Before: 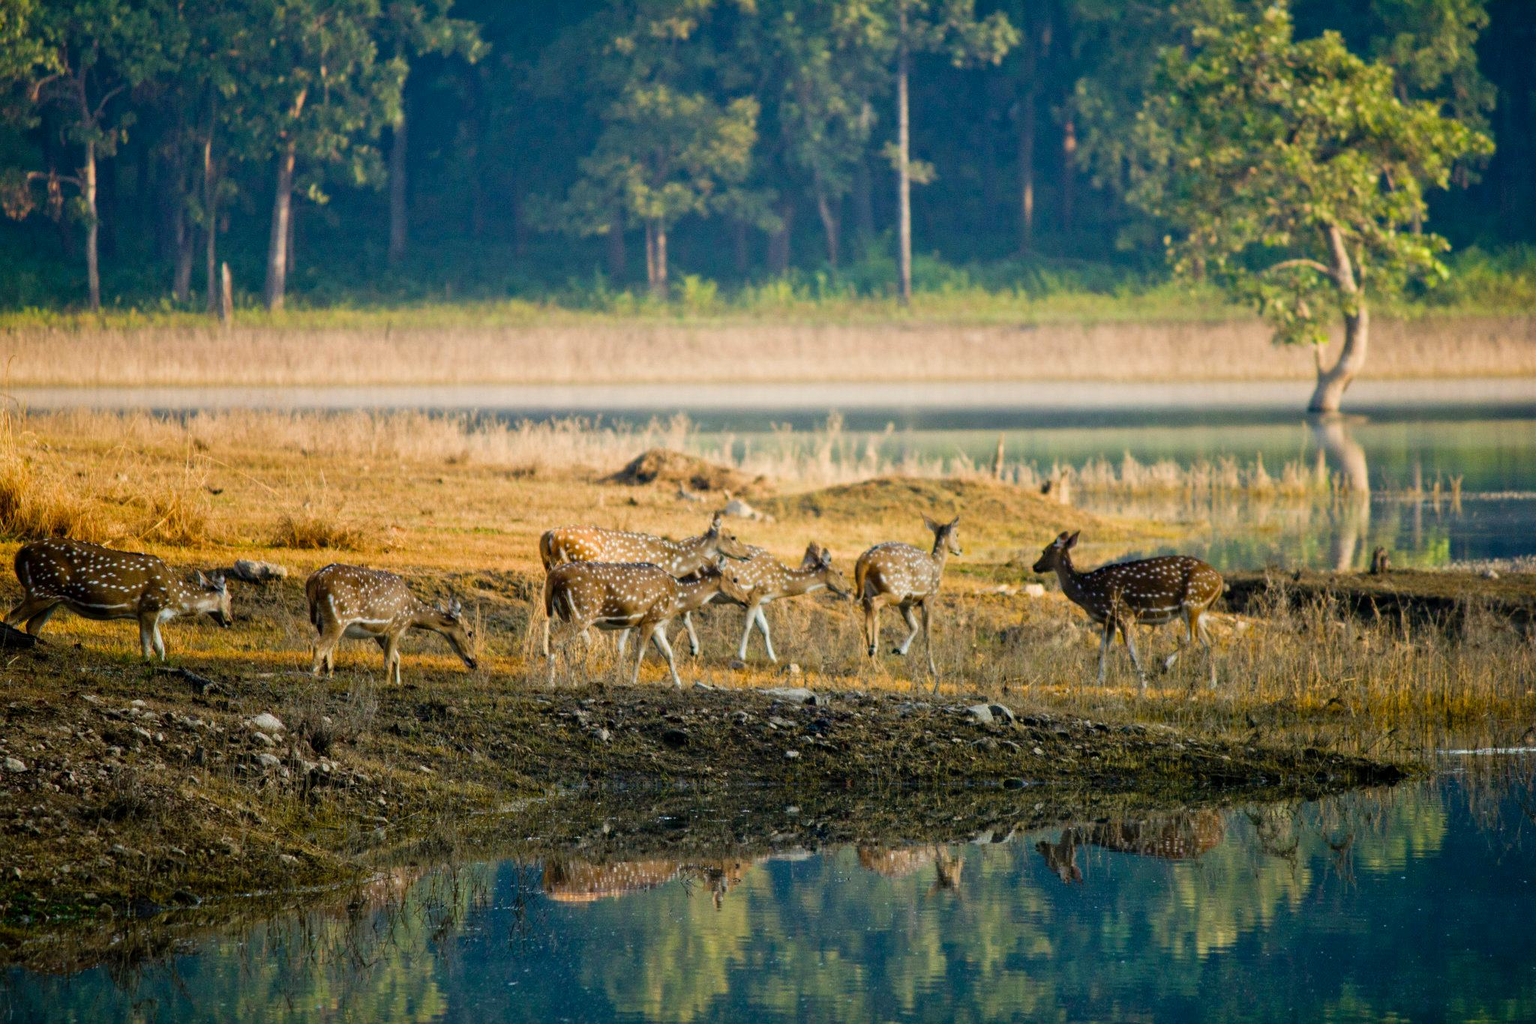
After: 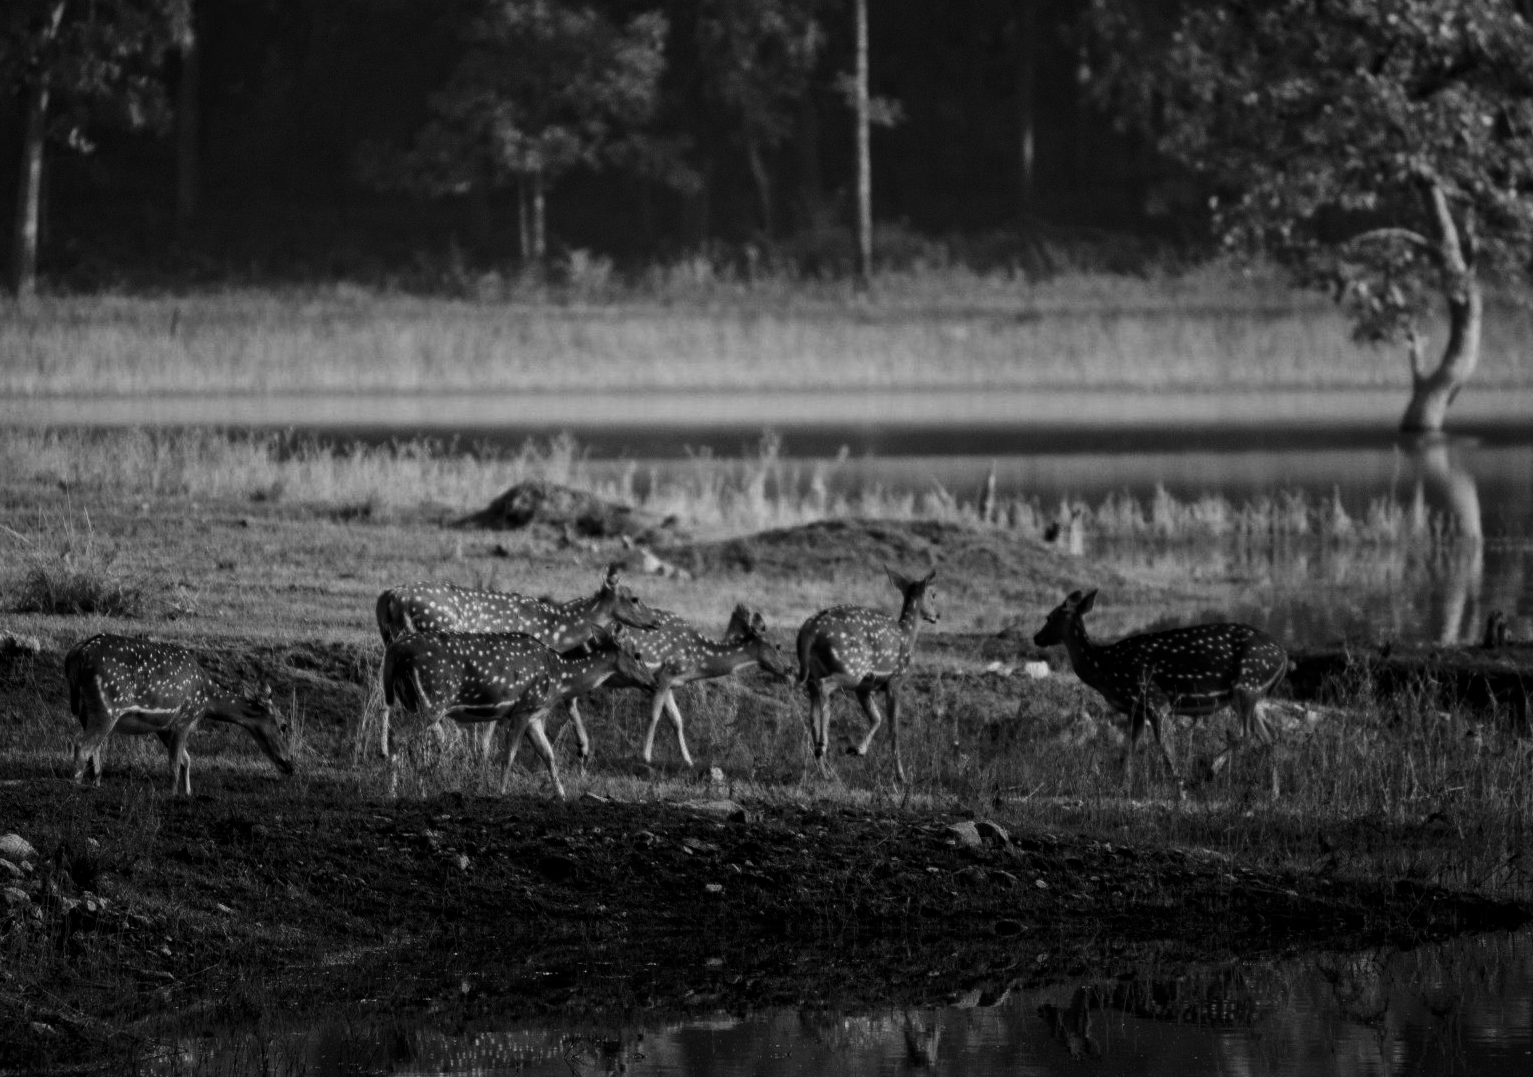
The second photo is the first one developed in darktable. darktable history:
contrast brightness saturation: contrast -0.03, brightness -0.59, saturation -1
crop: left 16.768%, top 8.653%, right 8.362%, bottom 12.485%
